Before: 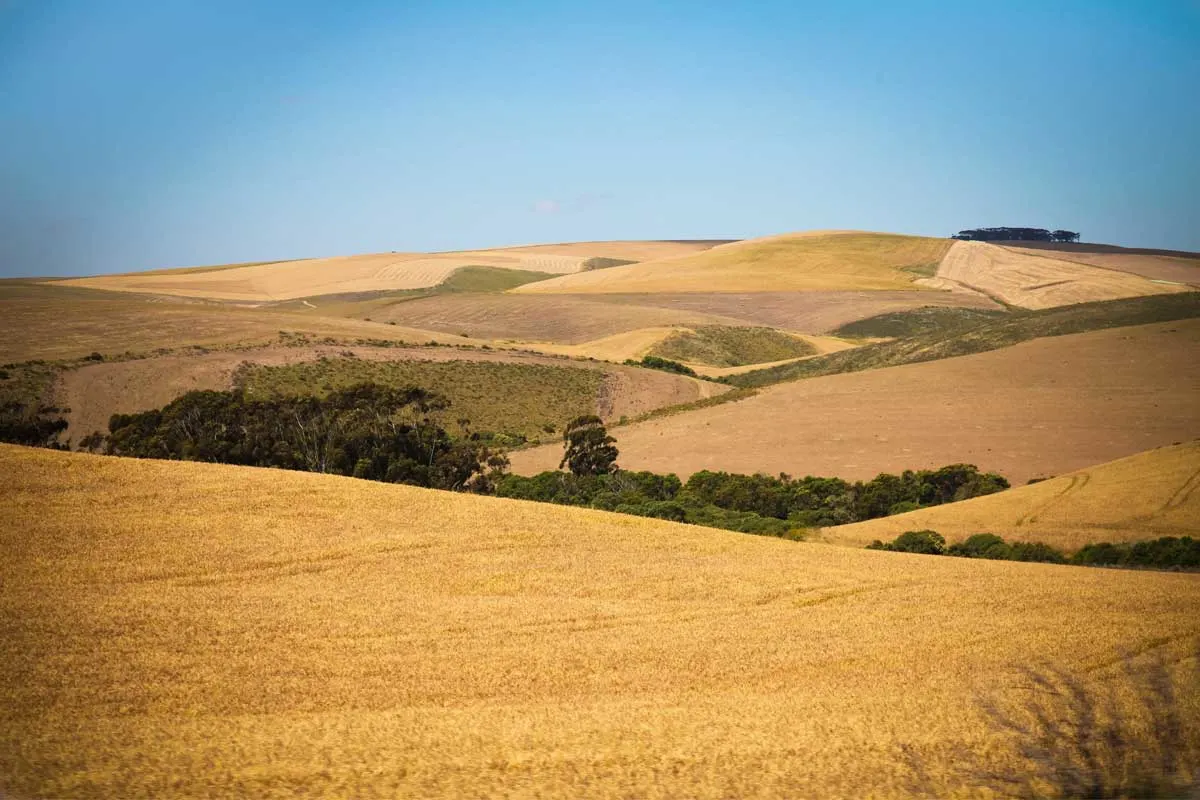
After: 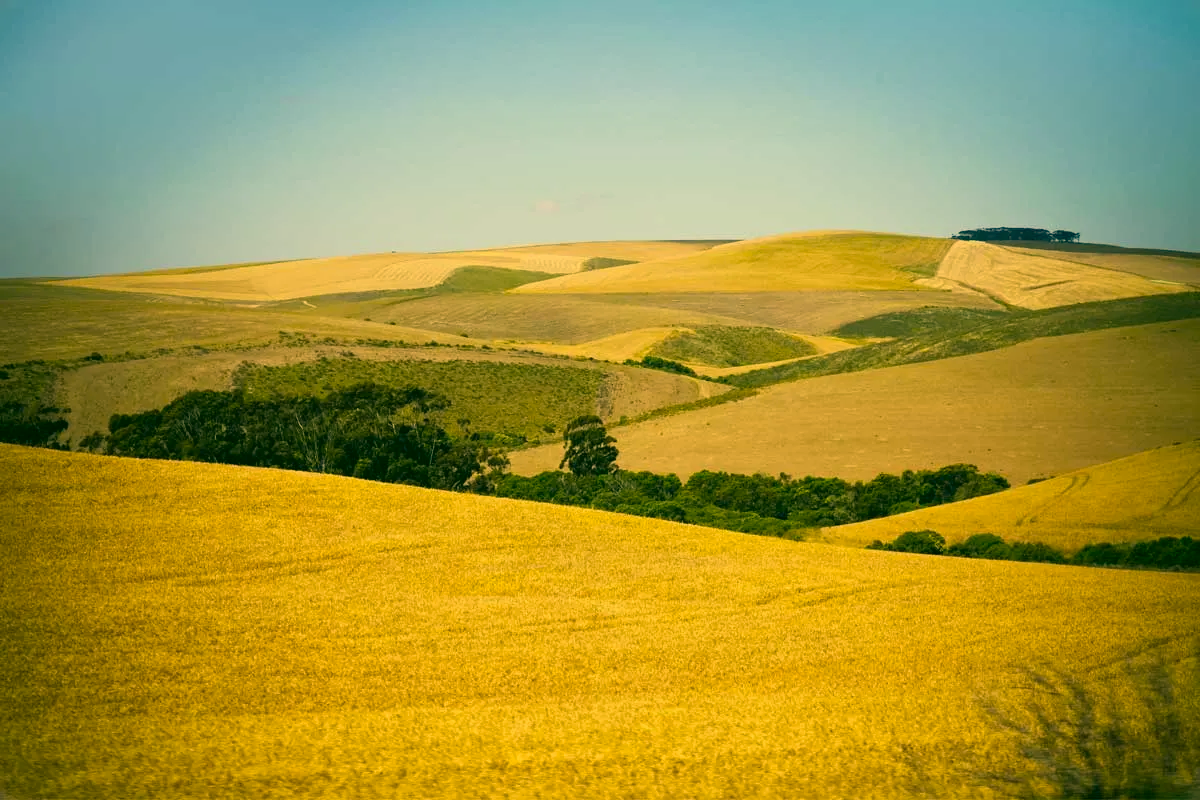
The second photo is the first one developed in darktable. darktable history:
color correction: highlights a* 5.69, highlights b* 33.71, shadows a* -25.58, shadows b* 3.79
